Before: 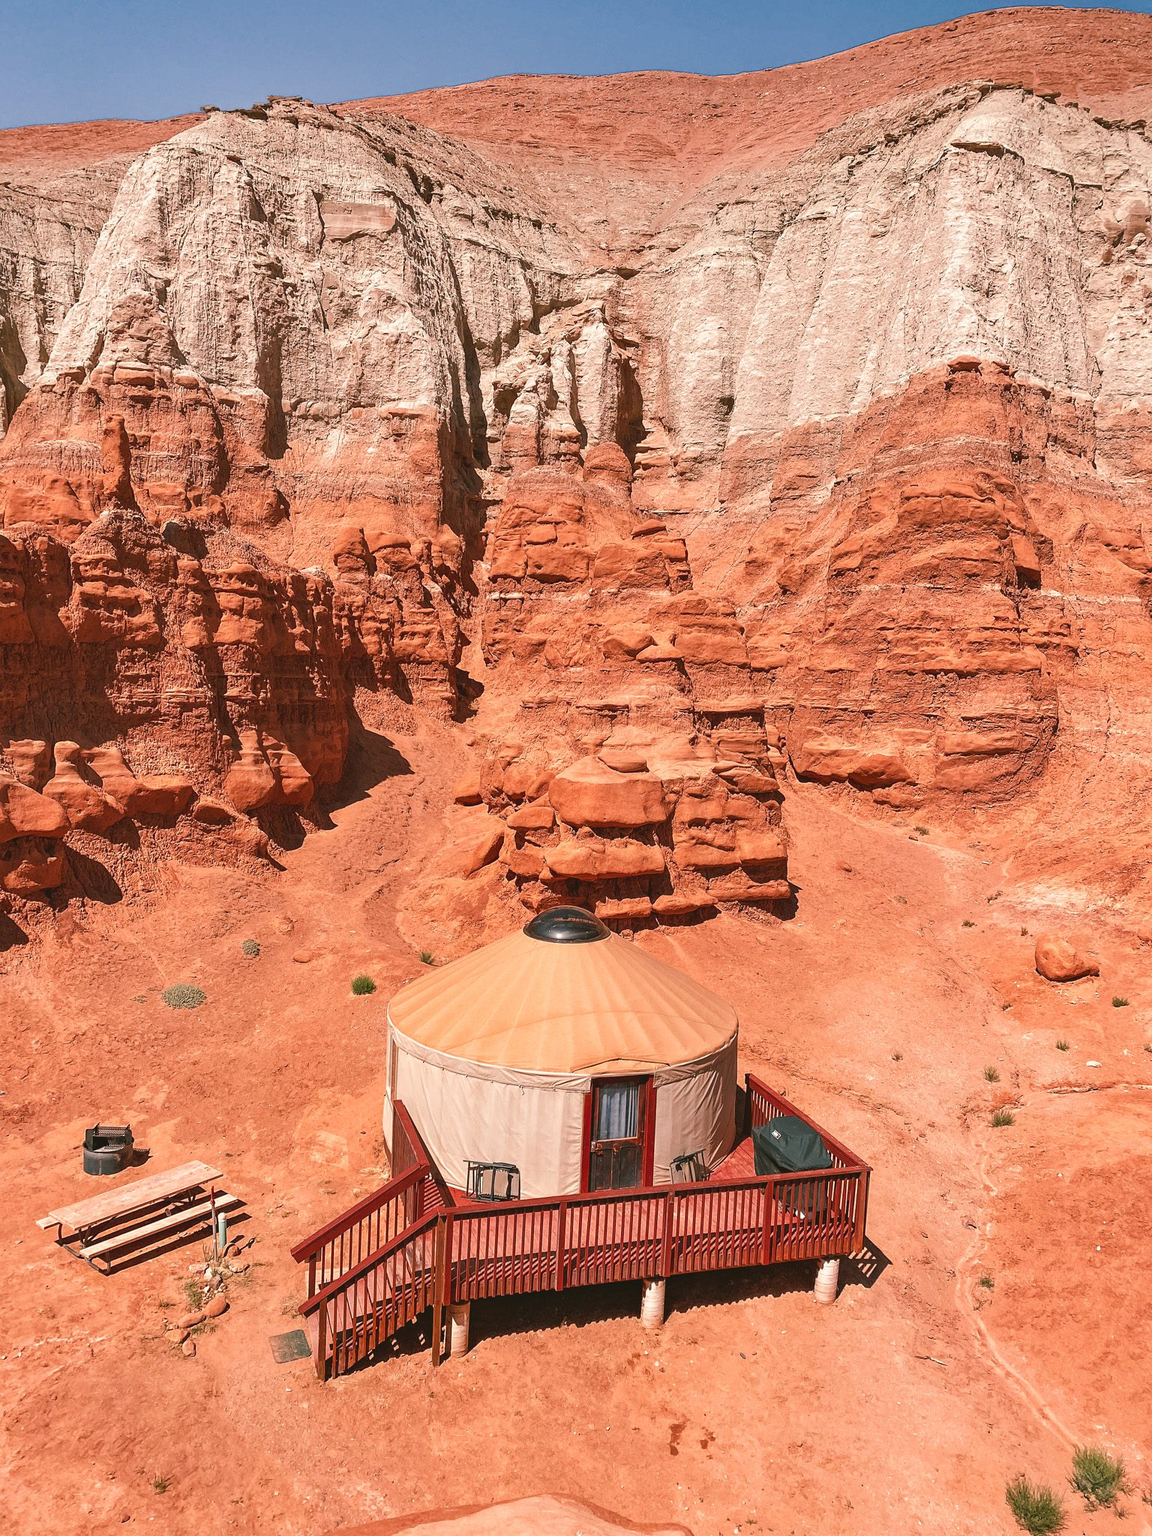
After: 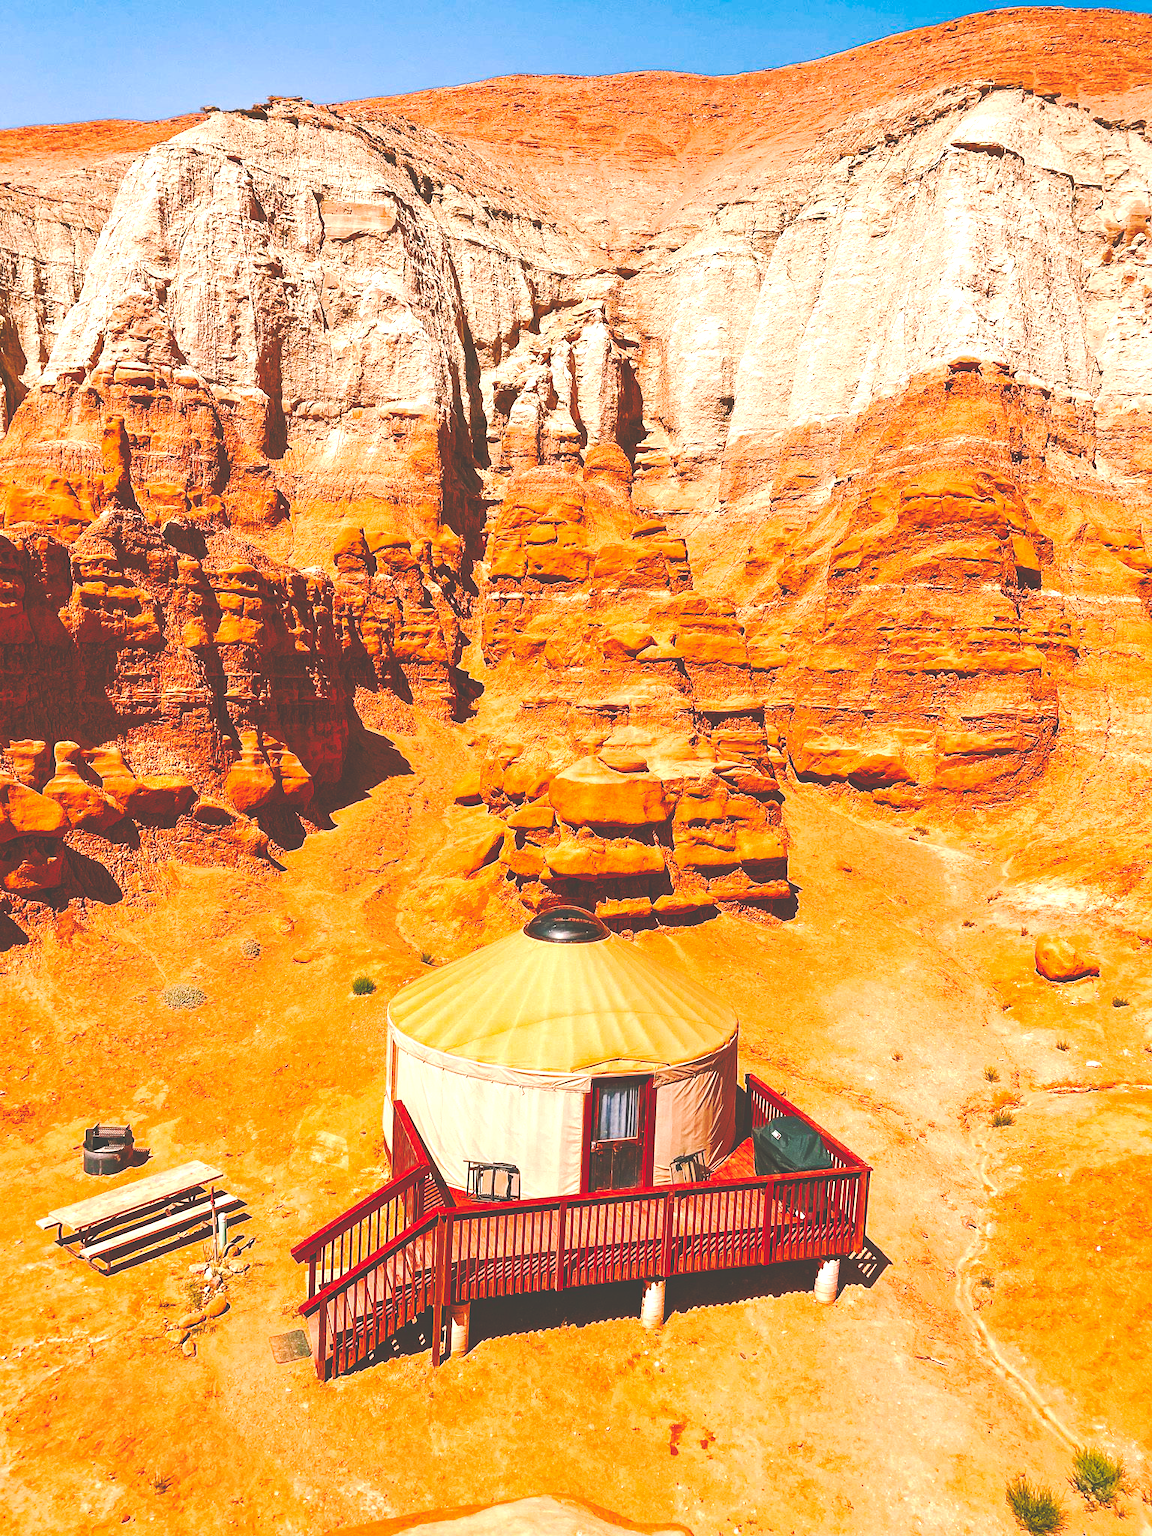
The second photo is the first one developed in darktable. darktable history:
color balance rgb: linear chroma grading › global chroma 9%, perceptual saturation grading › global saturation 36%, perceptual saturation grading › shadows 35%, perceptual brilliance grading › global brilliance 15%, perceptual brilliance grading › shadows -35%, global vibrance 15%
base curve: curves: ch0 [(0, 0.024) (0.055, 0.065) (0.121, 0.166) (0.236, 0.319) (0.693, 0.726) (1, 1)], preserve colors none
levels: levels [0, 0.435, 0.917]
